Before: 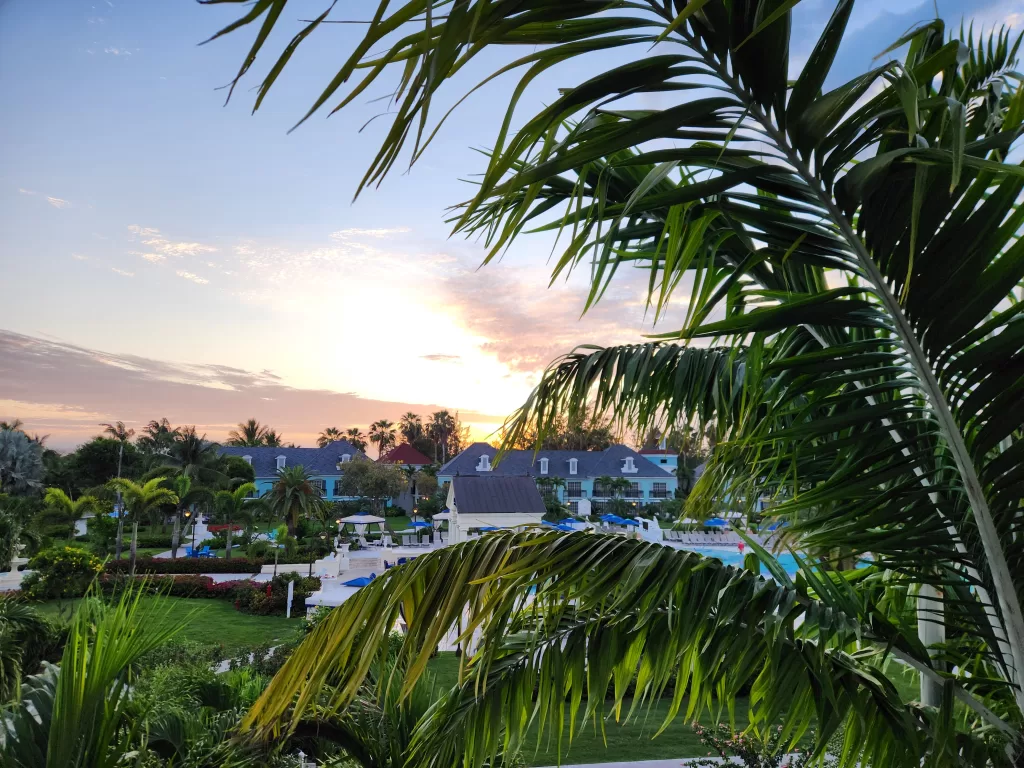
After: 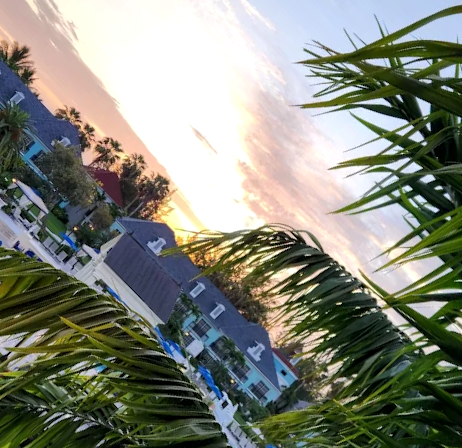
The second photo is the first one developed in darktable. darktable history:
tone equalizer: on, module defaults
crop and rotate: angle -46.02°, top 16.299%, right 0.945%, bottom 11.646%
local contrast: highlights 104%, shadows 103%, detail 131%, midtone range 0.2
